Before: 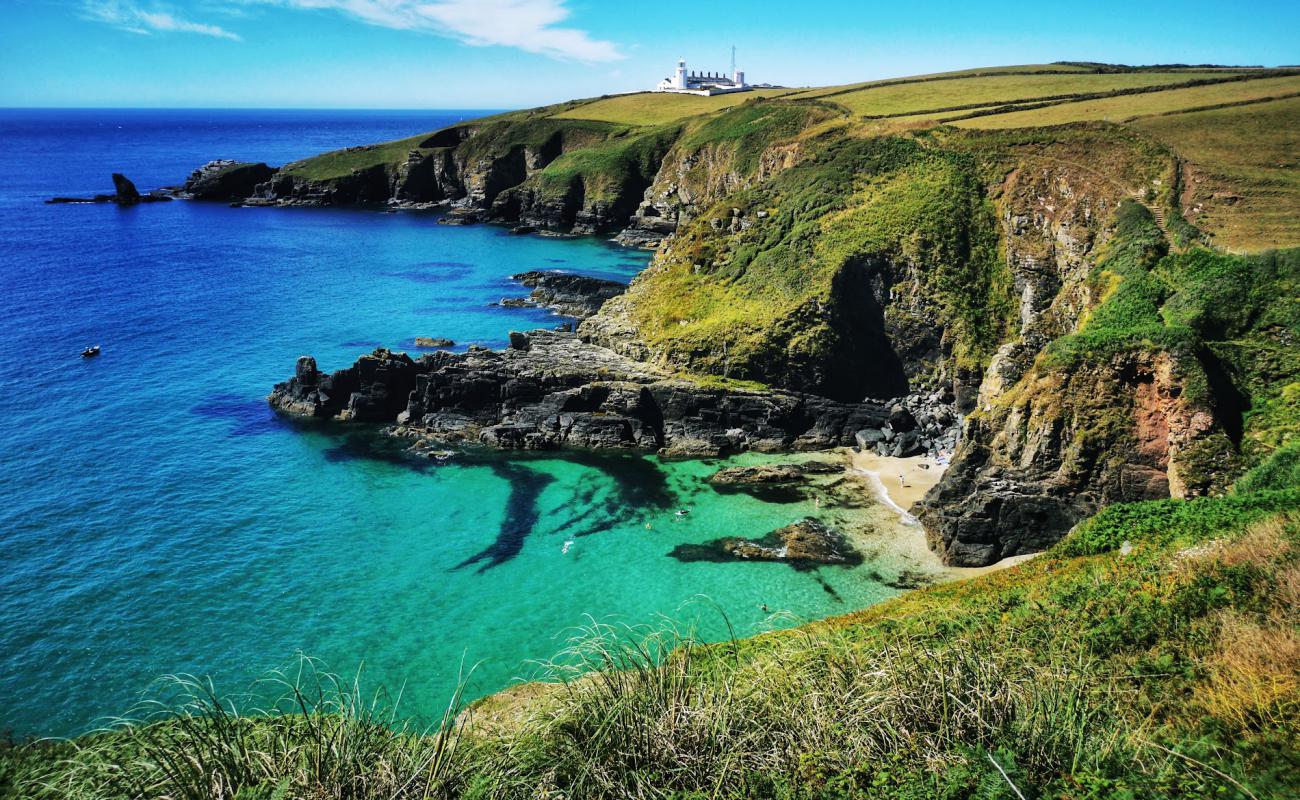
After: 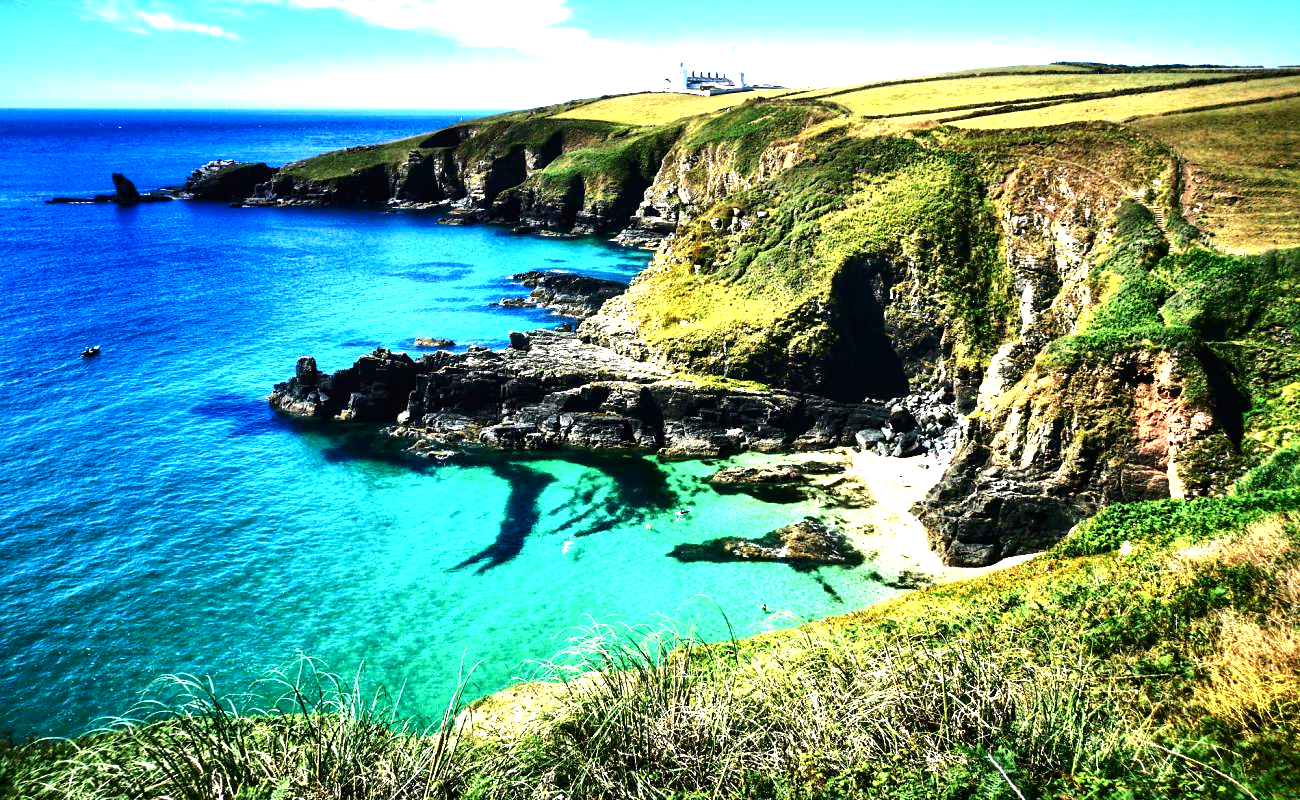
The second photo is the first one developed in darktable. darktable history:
contrast brightness saturation: contrast 0.282
levels: levels [0, 0.352, 0.703]
